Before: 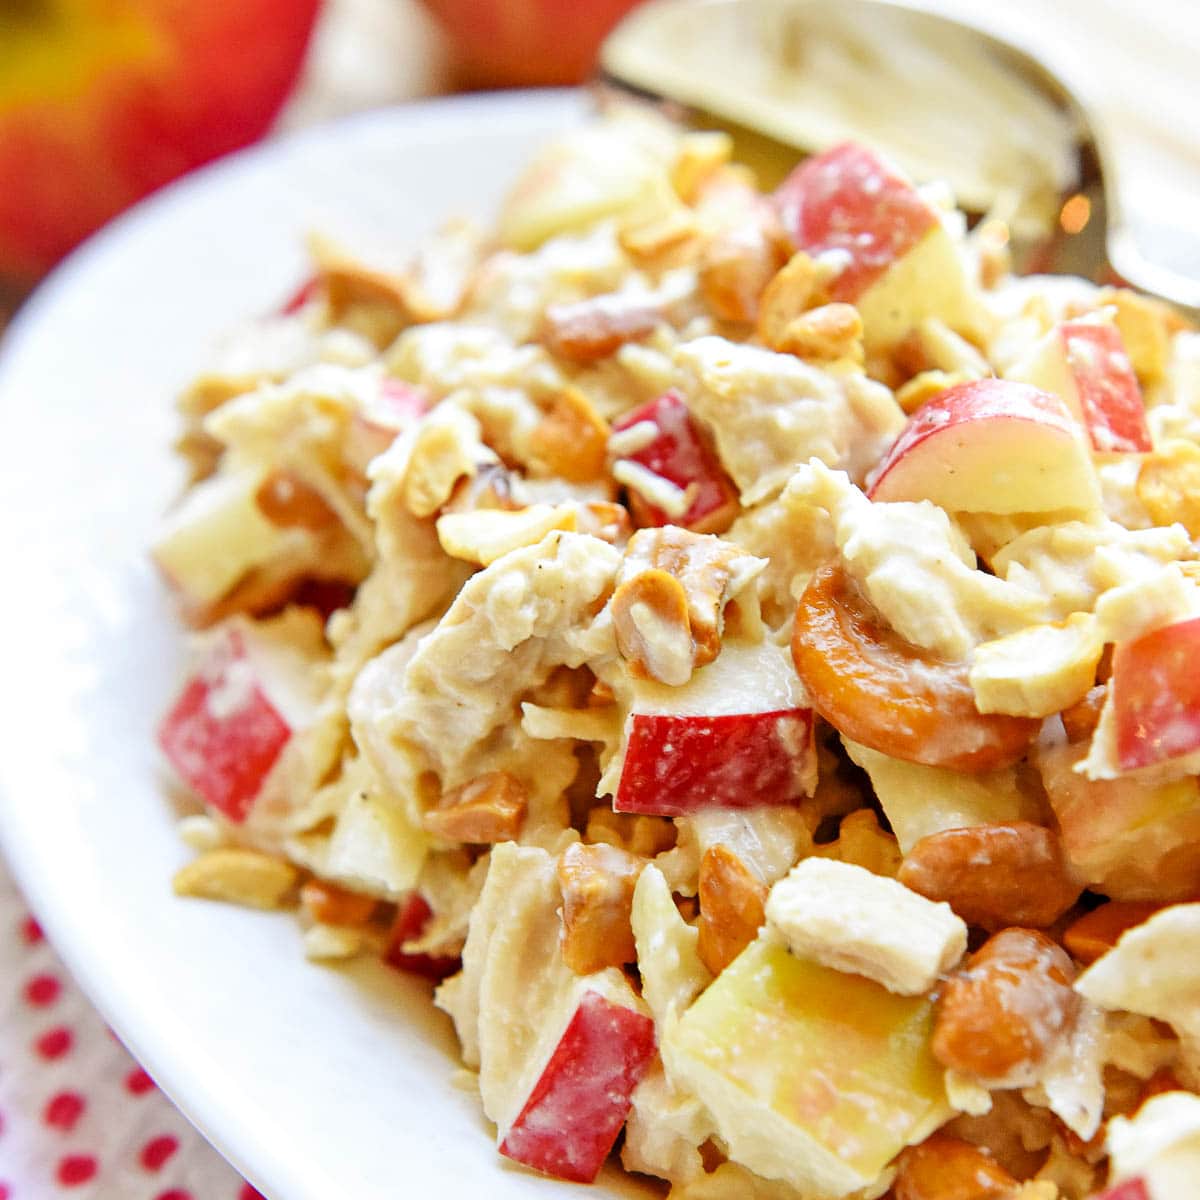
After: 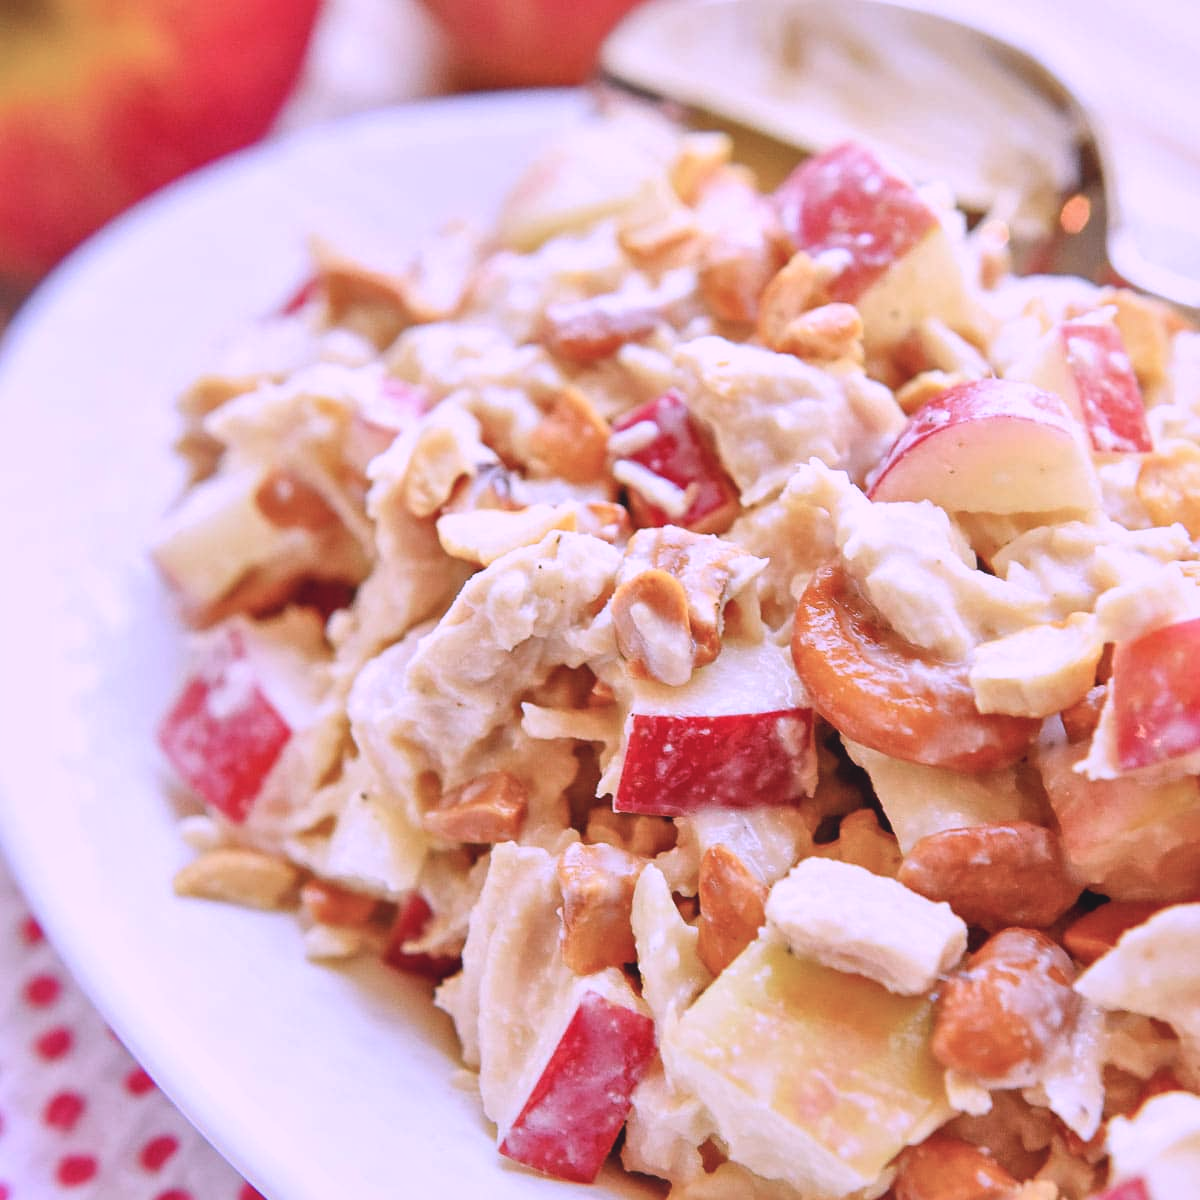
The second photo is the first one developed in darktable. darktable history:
color correction: highlights a* 15.03, highlights b* -25.07
contrast brightness saturation: contrast -0.15, brightness 0.05, saturation -0.12
local contrast: mode bilateral grid, contrast 20, coarseness 50, detail 132%, midtone range 0.2
